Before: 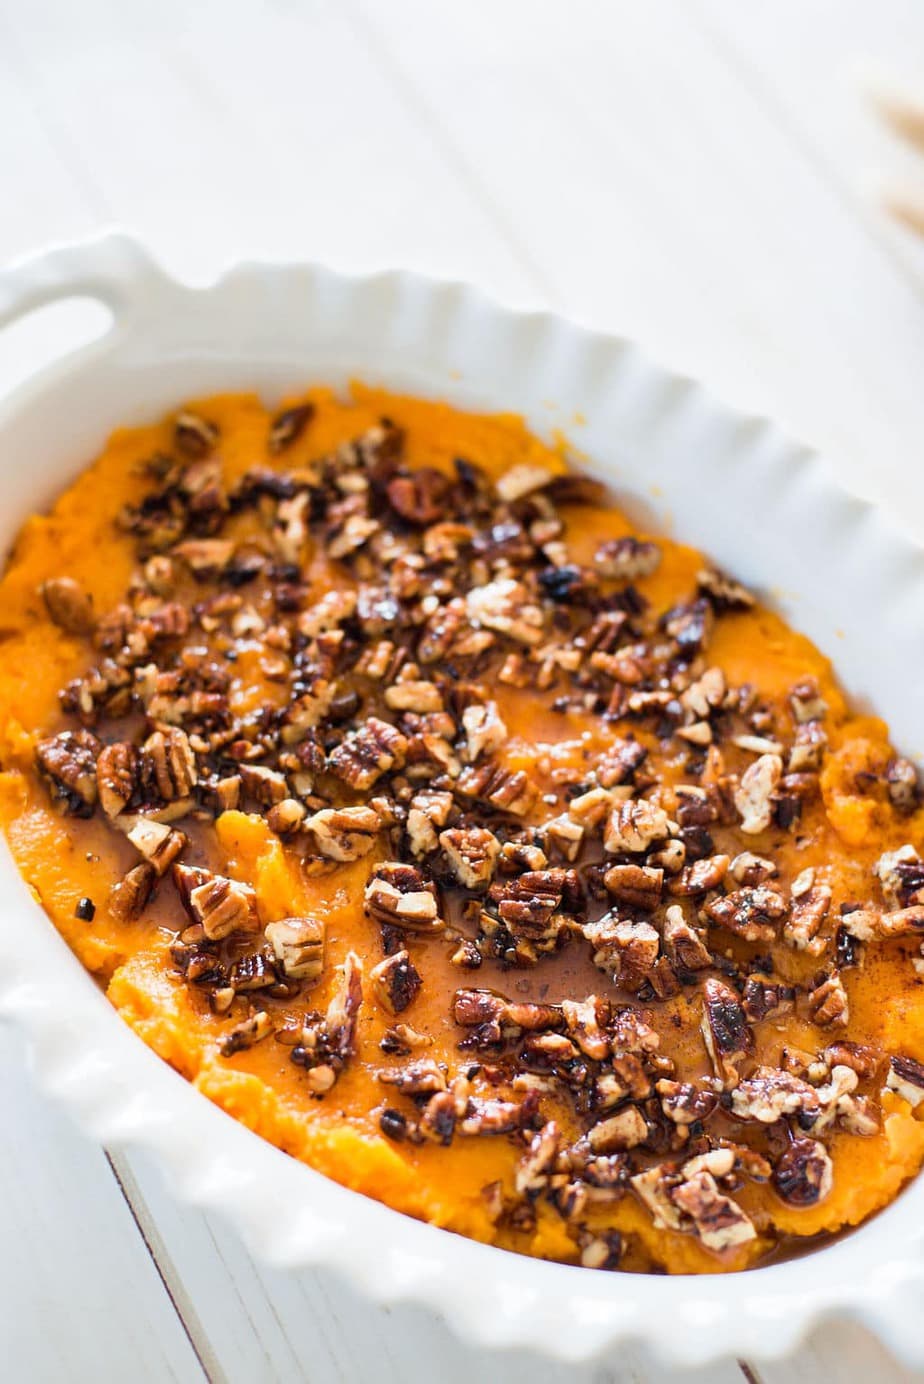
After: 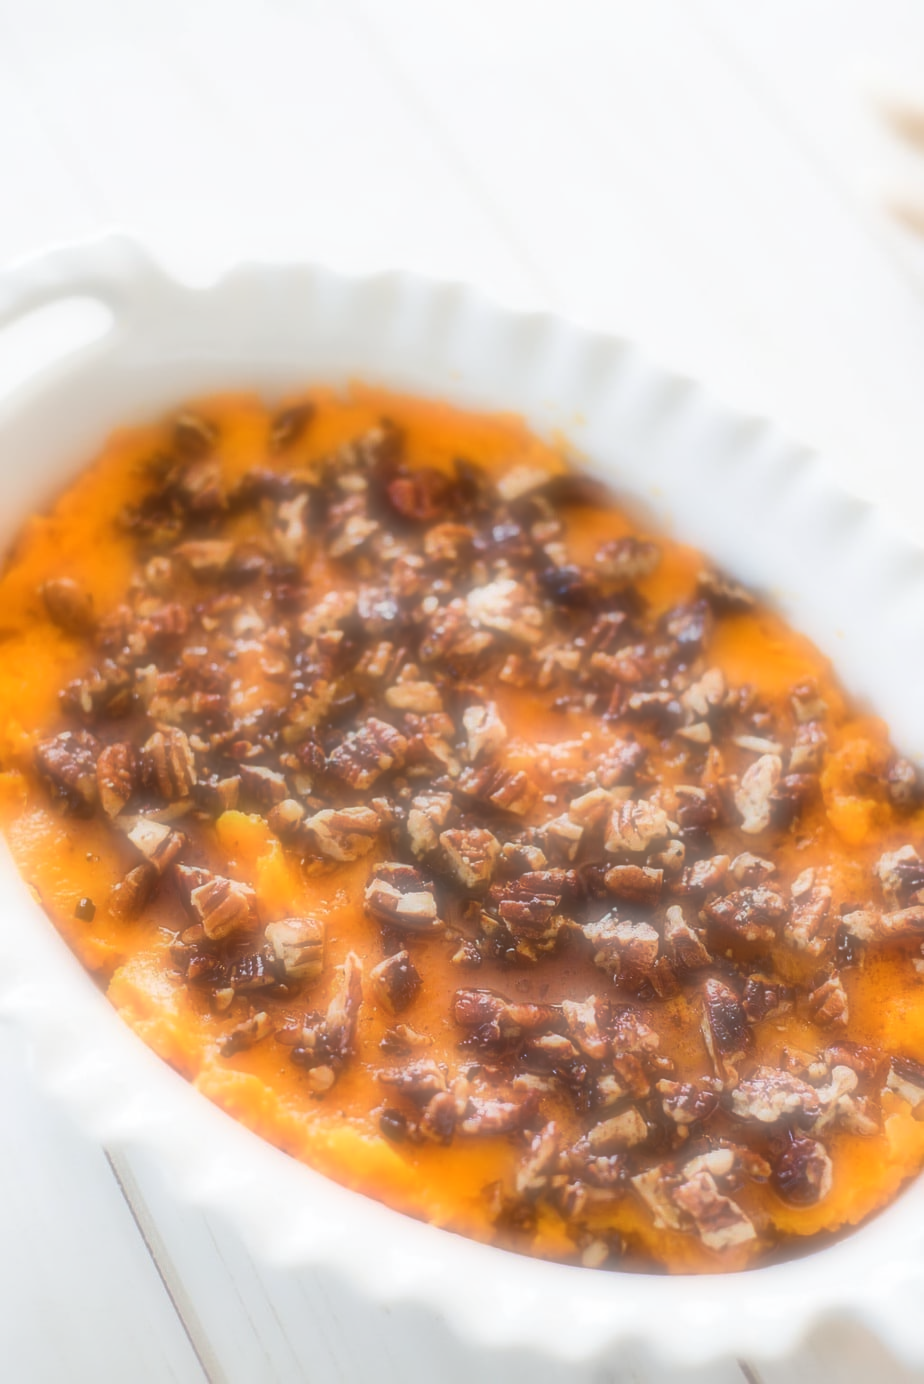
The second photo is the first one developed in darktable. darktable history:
white balance: emerald 1
soften: on, module defaults
